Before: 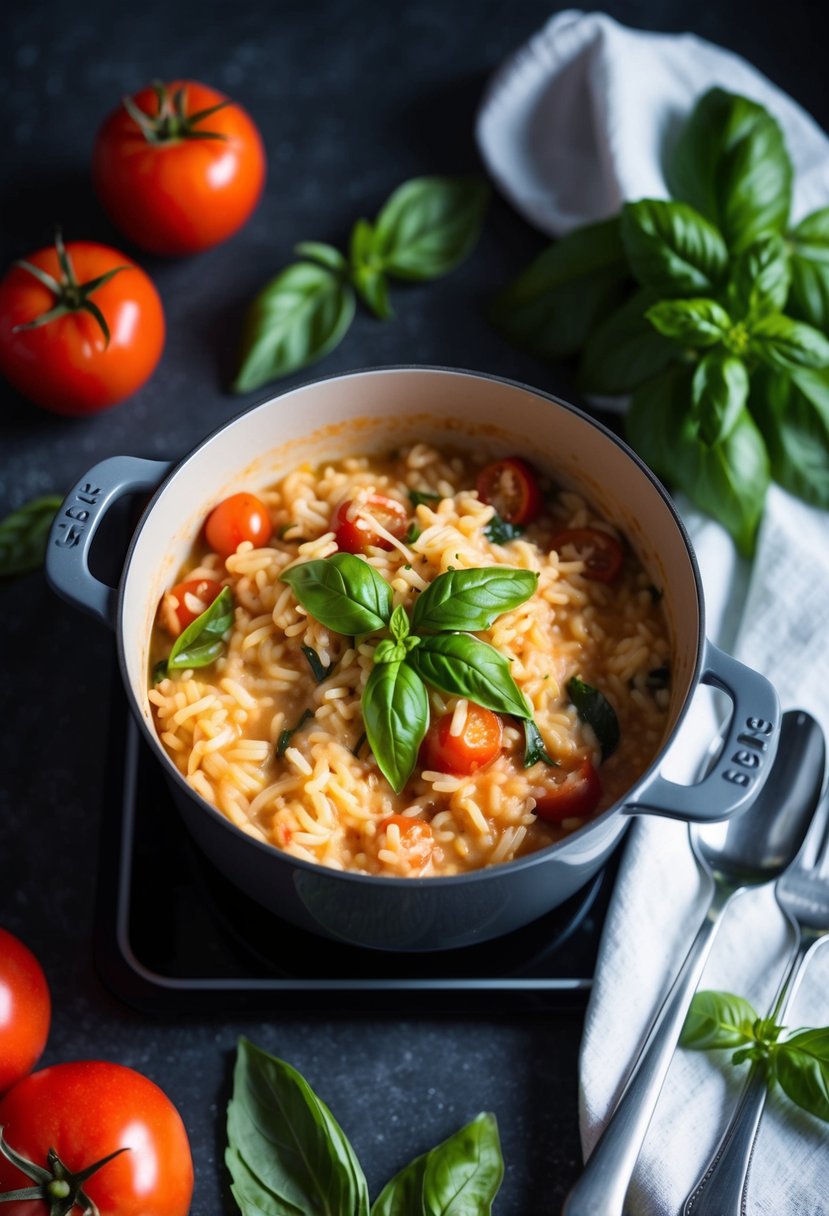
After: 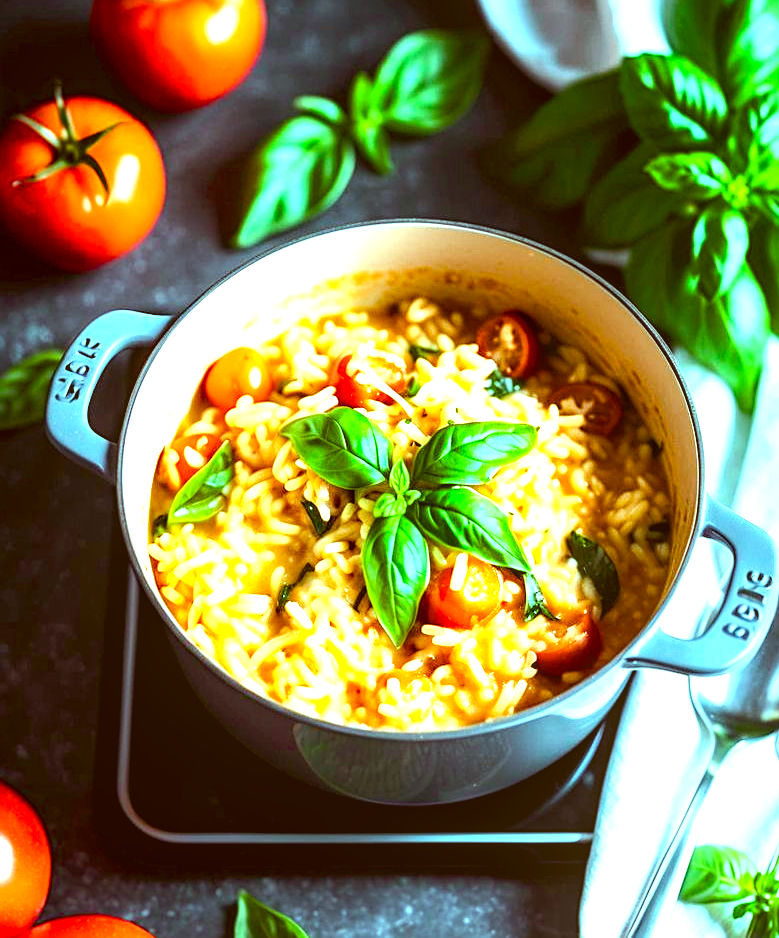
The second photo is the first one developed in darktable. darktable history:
local contrast: on, module defaults
crop and rotate: angle 0.061°, top 11.97%, right 5.788%, bottom 10.719%
color correction: highlights a* -5.46, highlights b* 9.8, shadows a* 9.57, shadows b* 24.66
tone equalizer: -8 EV 0.001 EV, -7 EV -0.002 EV, -6 EV 0.005 EV, -5 EV -0.028 EV, -4 EV -0.137 EV, -3 EV -0.178 EV, -2 EV 0.215 EV, -1 EV 0.711 EV, +0 EV 0.477 EV
color balance rgb: highlights gain › chroma 4.008%, highlights gain › hue 199.61°, global offset › luminance -0.509%, perceptual saturation grading › global saturation 0.71%, perceptual saturation grading › mid-tones 6.142%, perceptual saturation grading › shadows 72.214%, global vibrance 20%
levels: levels [0, 0.476, 0.951]
sharpen: on, module defaults
exposure: black level correction 0, exposure 1.369 EV, compensate highlight preservation false
